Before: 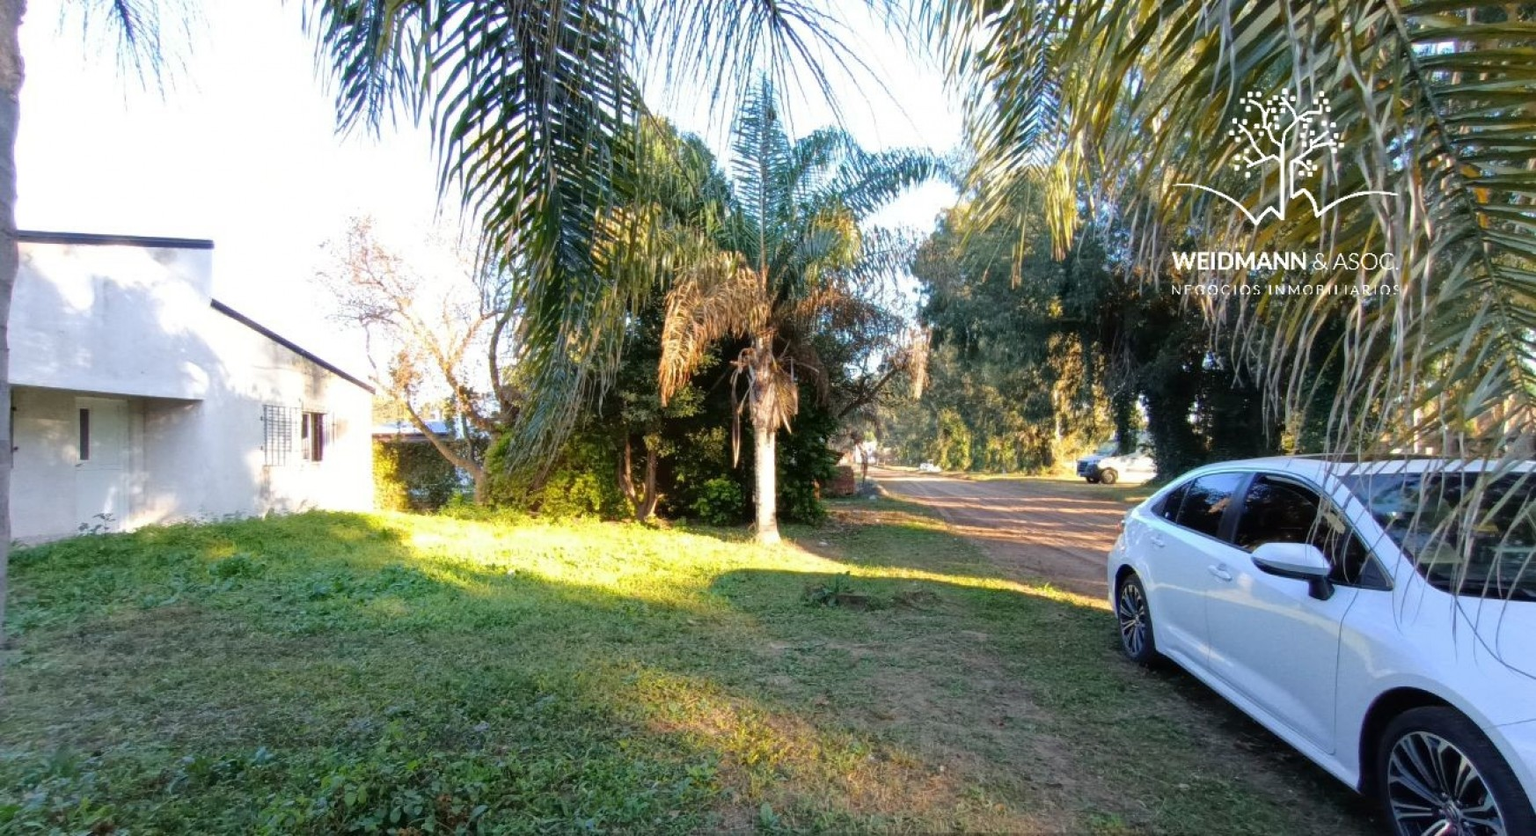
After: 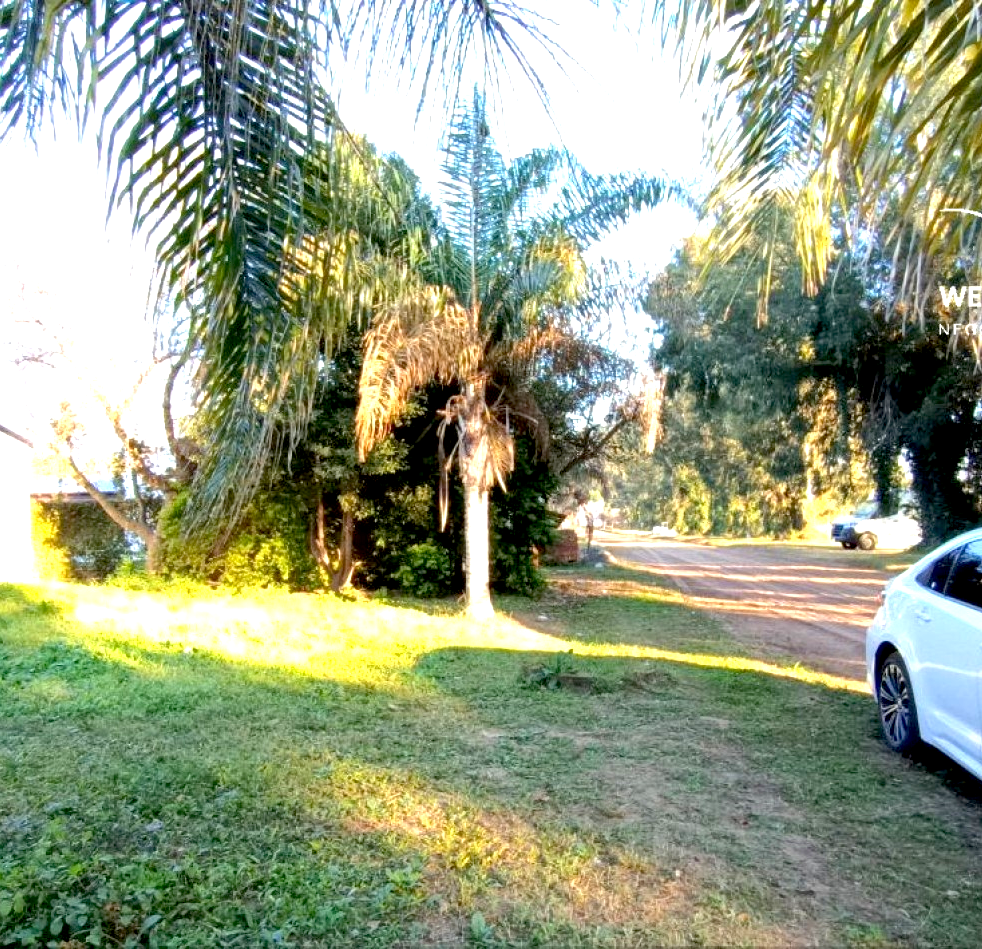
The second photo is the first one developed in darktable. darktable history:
exposure: black level correction 0.008, exposure 0.979 EV, compensate highlight preservation false
crop and rotate: left 22.516%, right 21.234%
